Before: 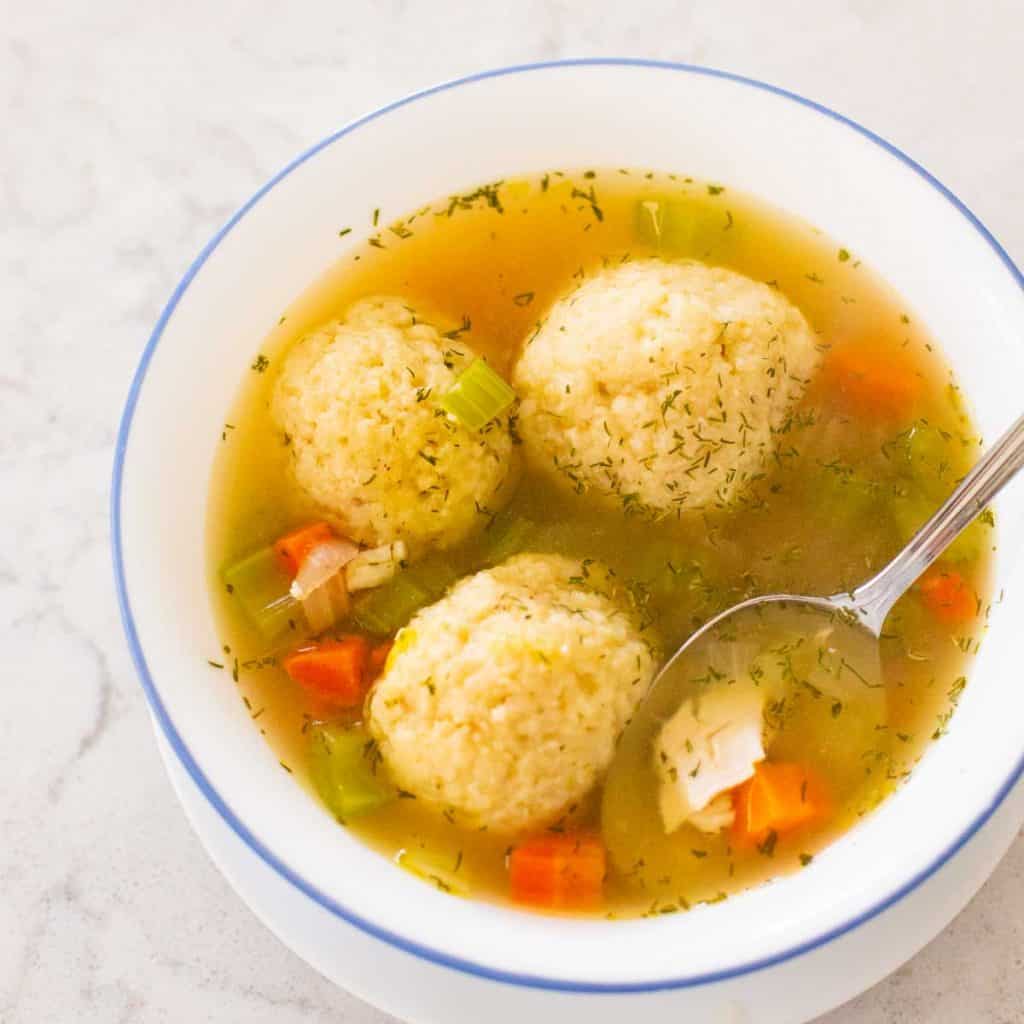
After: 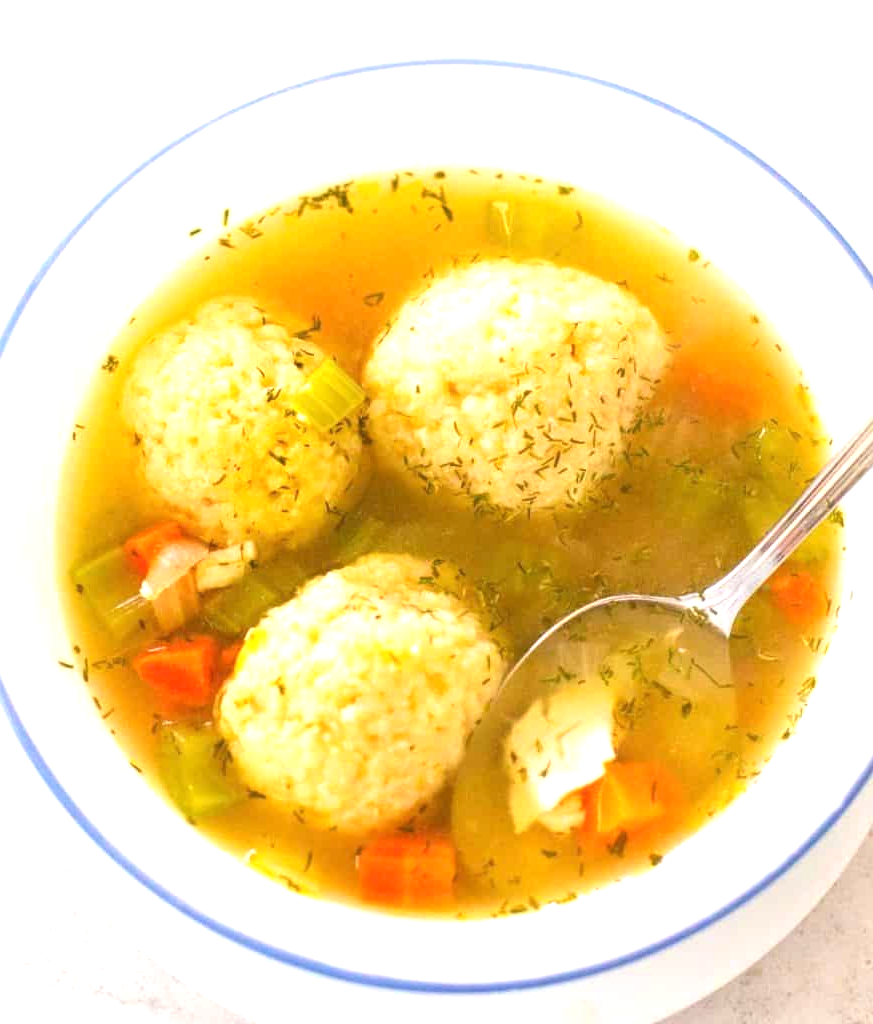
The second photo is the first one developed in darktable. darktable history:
crop and rotate: left 14.696%
exposure: black level correction 0, exposure 0.691 EV, compensate highlight preservation false
